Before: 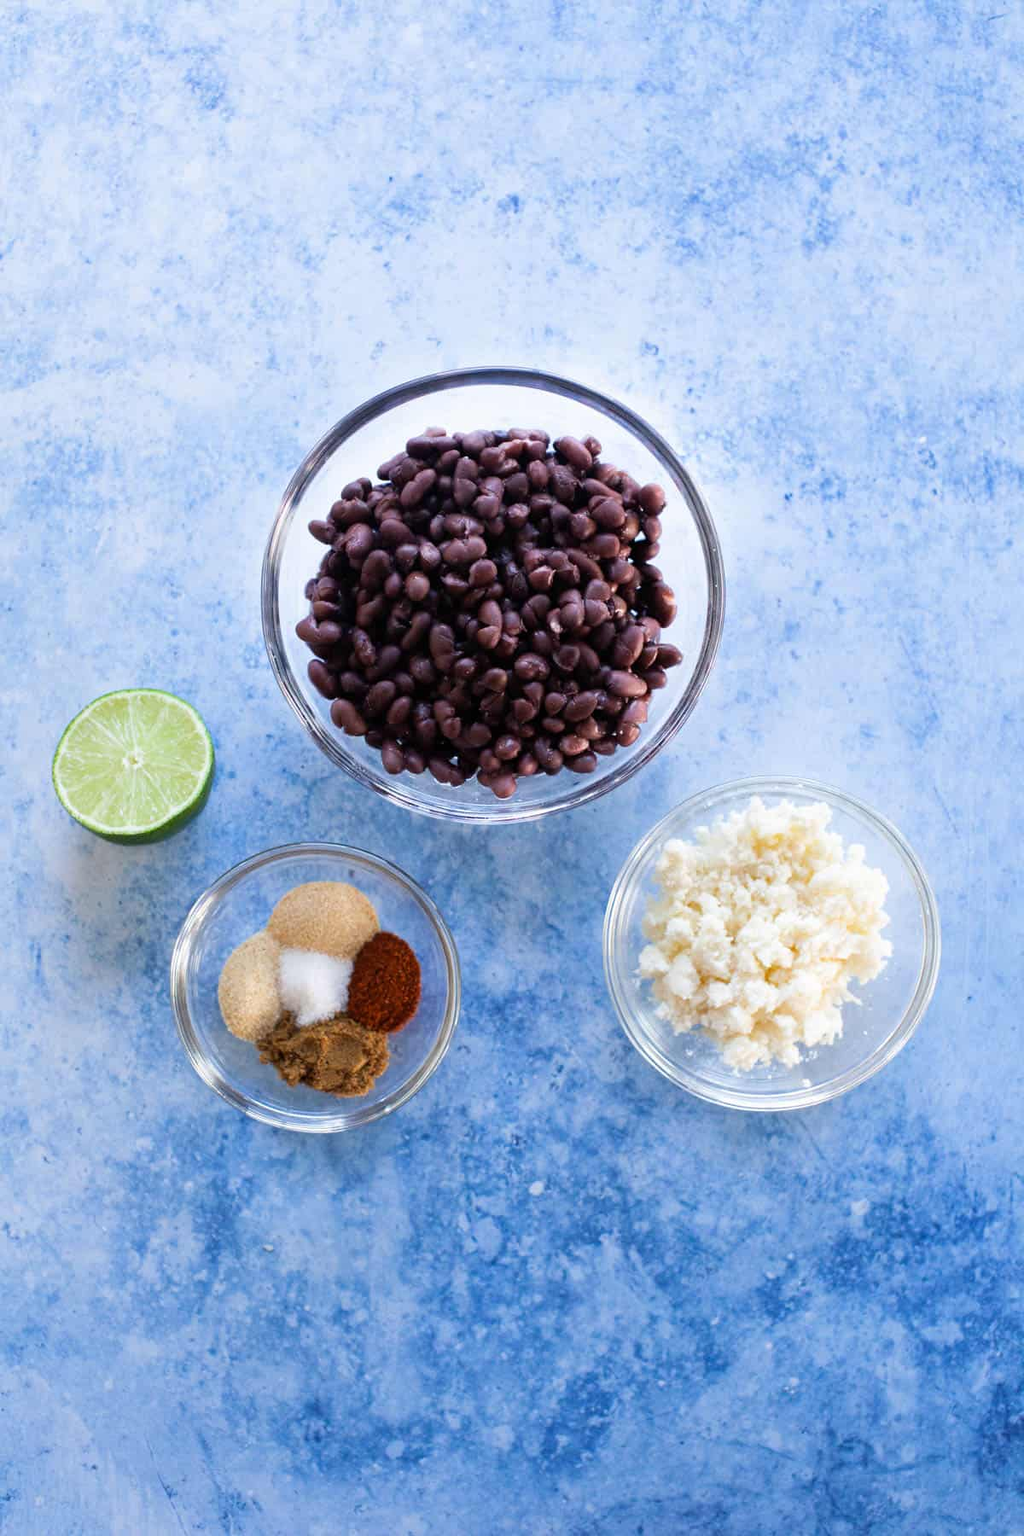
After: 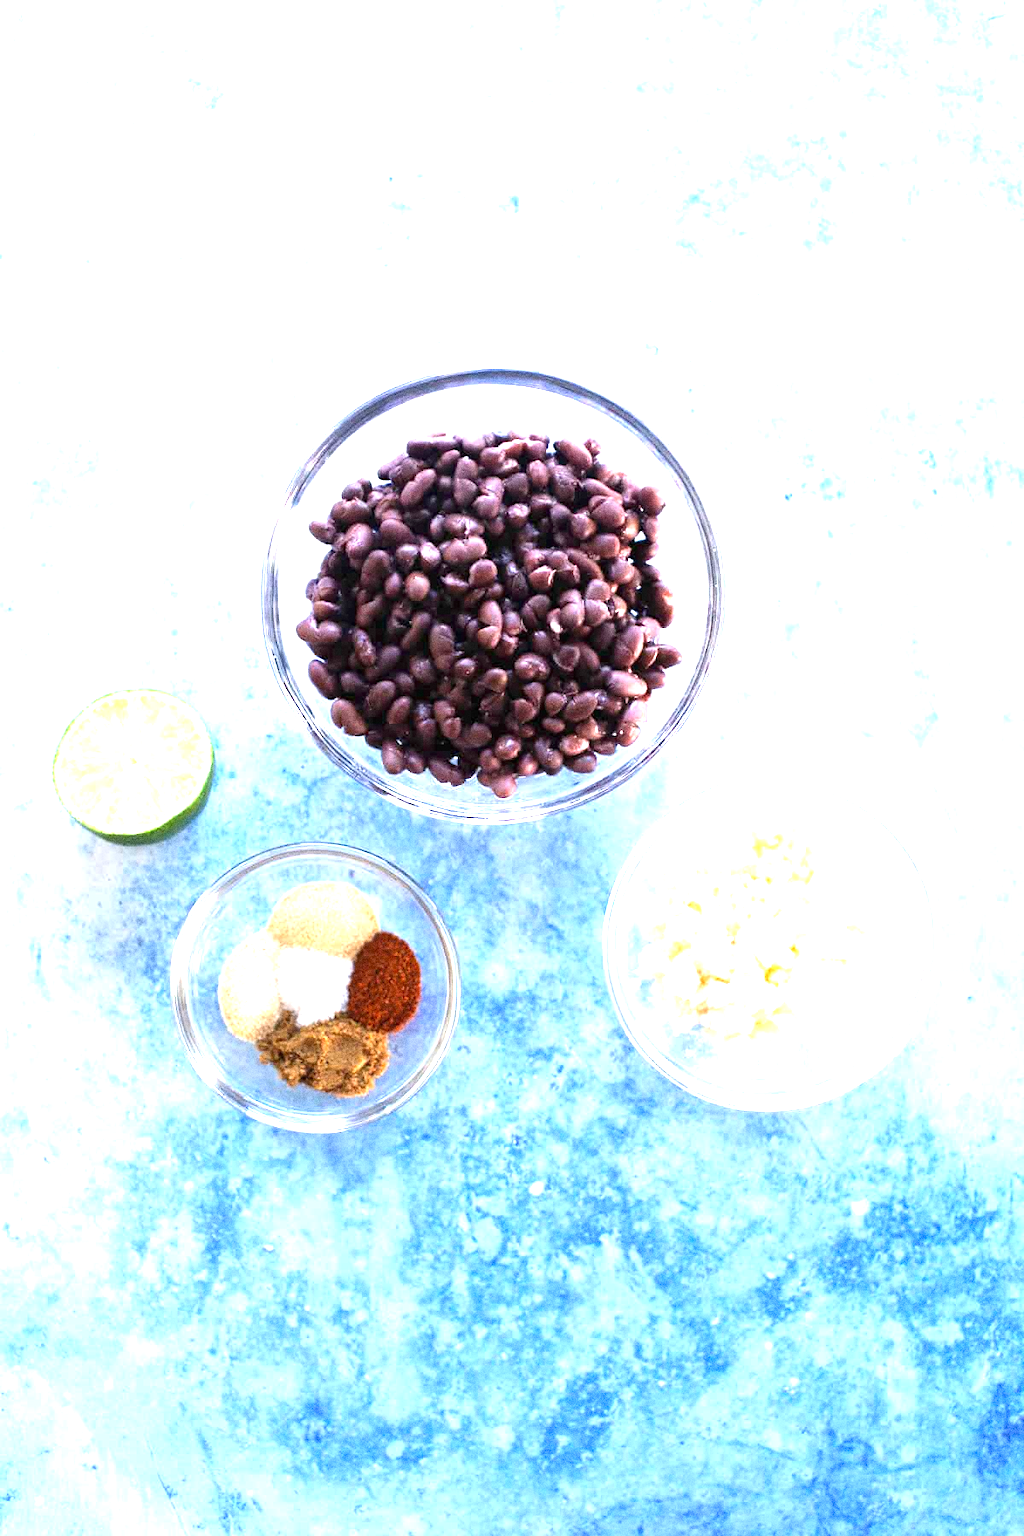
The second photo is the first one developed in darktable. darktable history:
exposure: black level correction 0, exposure 1.6 EV, compensate exposure bias true, compensate highlight preservation false
grain: coarseness 0.09 ISO, strength 40%
